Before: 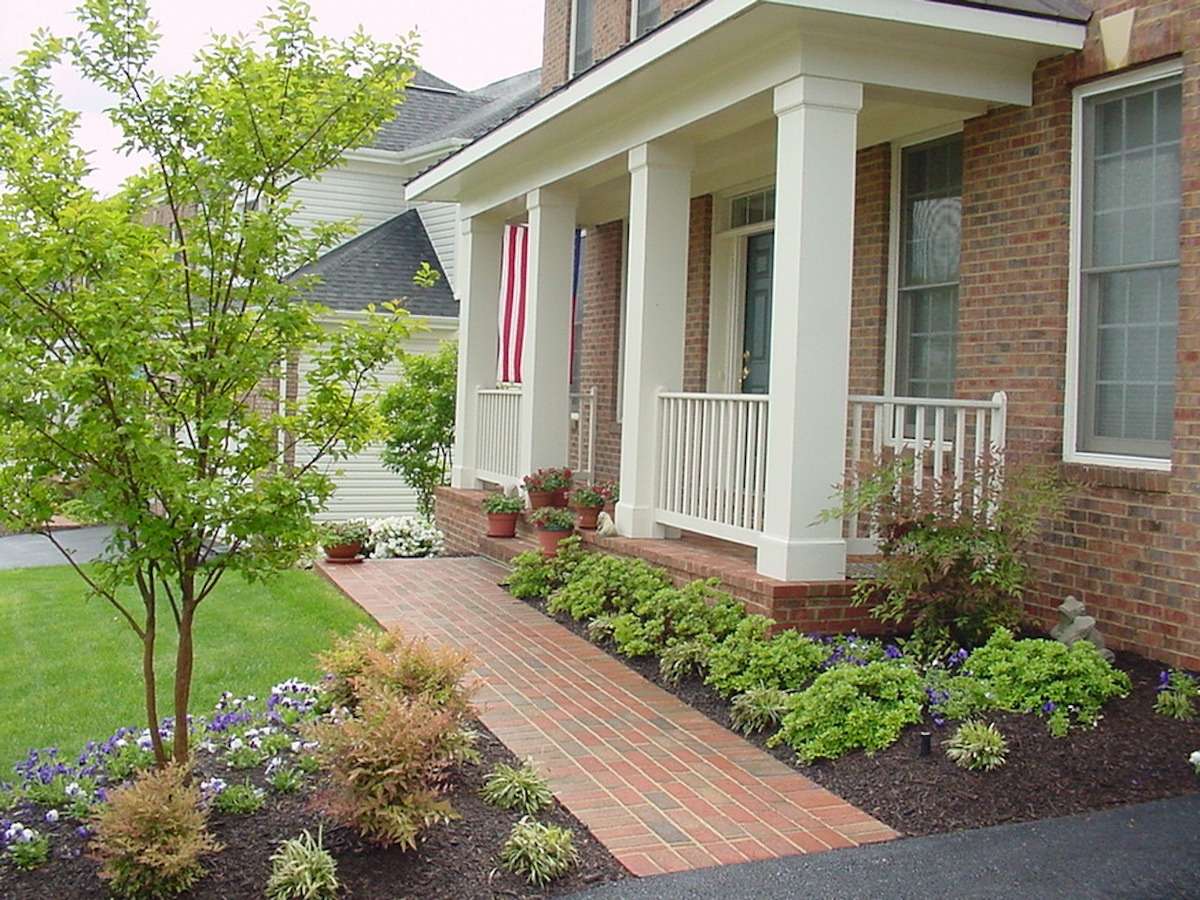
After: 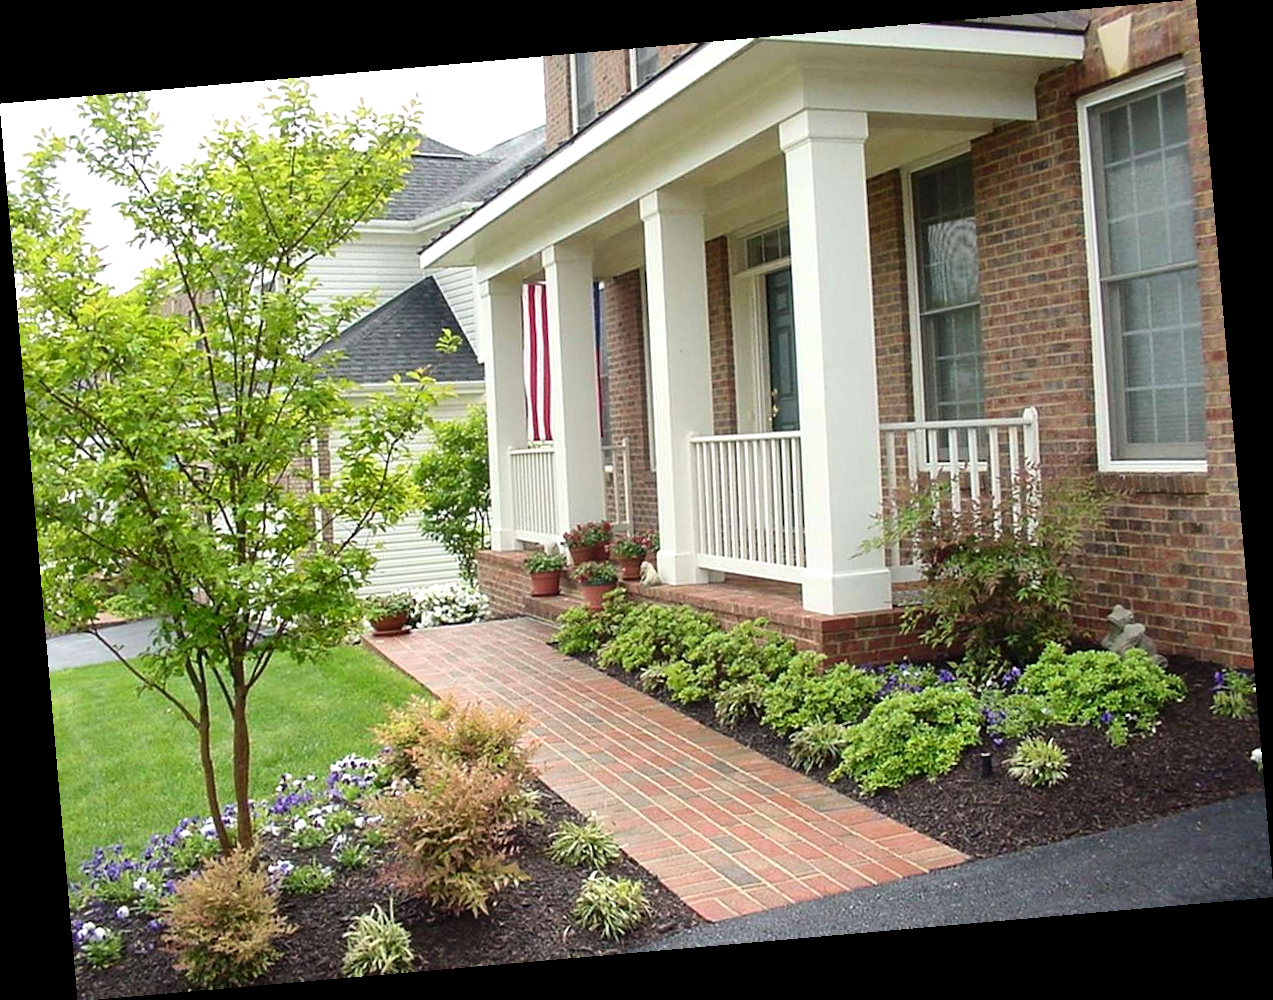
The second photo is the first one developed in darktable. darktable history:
local contrast: mode bilateral grid, contrast 20, coarseness 50, detail 120%, midtone range 0.2
tone equalizer: -8 EV -0.417 EV, -7 EV -0.389 EV, -6 EV -0.333 EV, -5 EV -0.222 EV, -3 EV 0.222 EV, -2 EV 0.333 EV, -1 EV 0.389 EV, +0 EV 0.417 EV, edges refinement/feathering 500, mask exposure compensation -1.57 EV, preserve details no
rotate and perspective: rotation -4.98°, automatic cropping off
